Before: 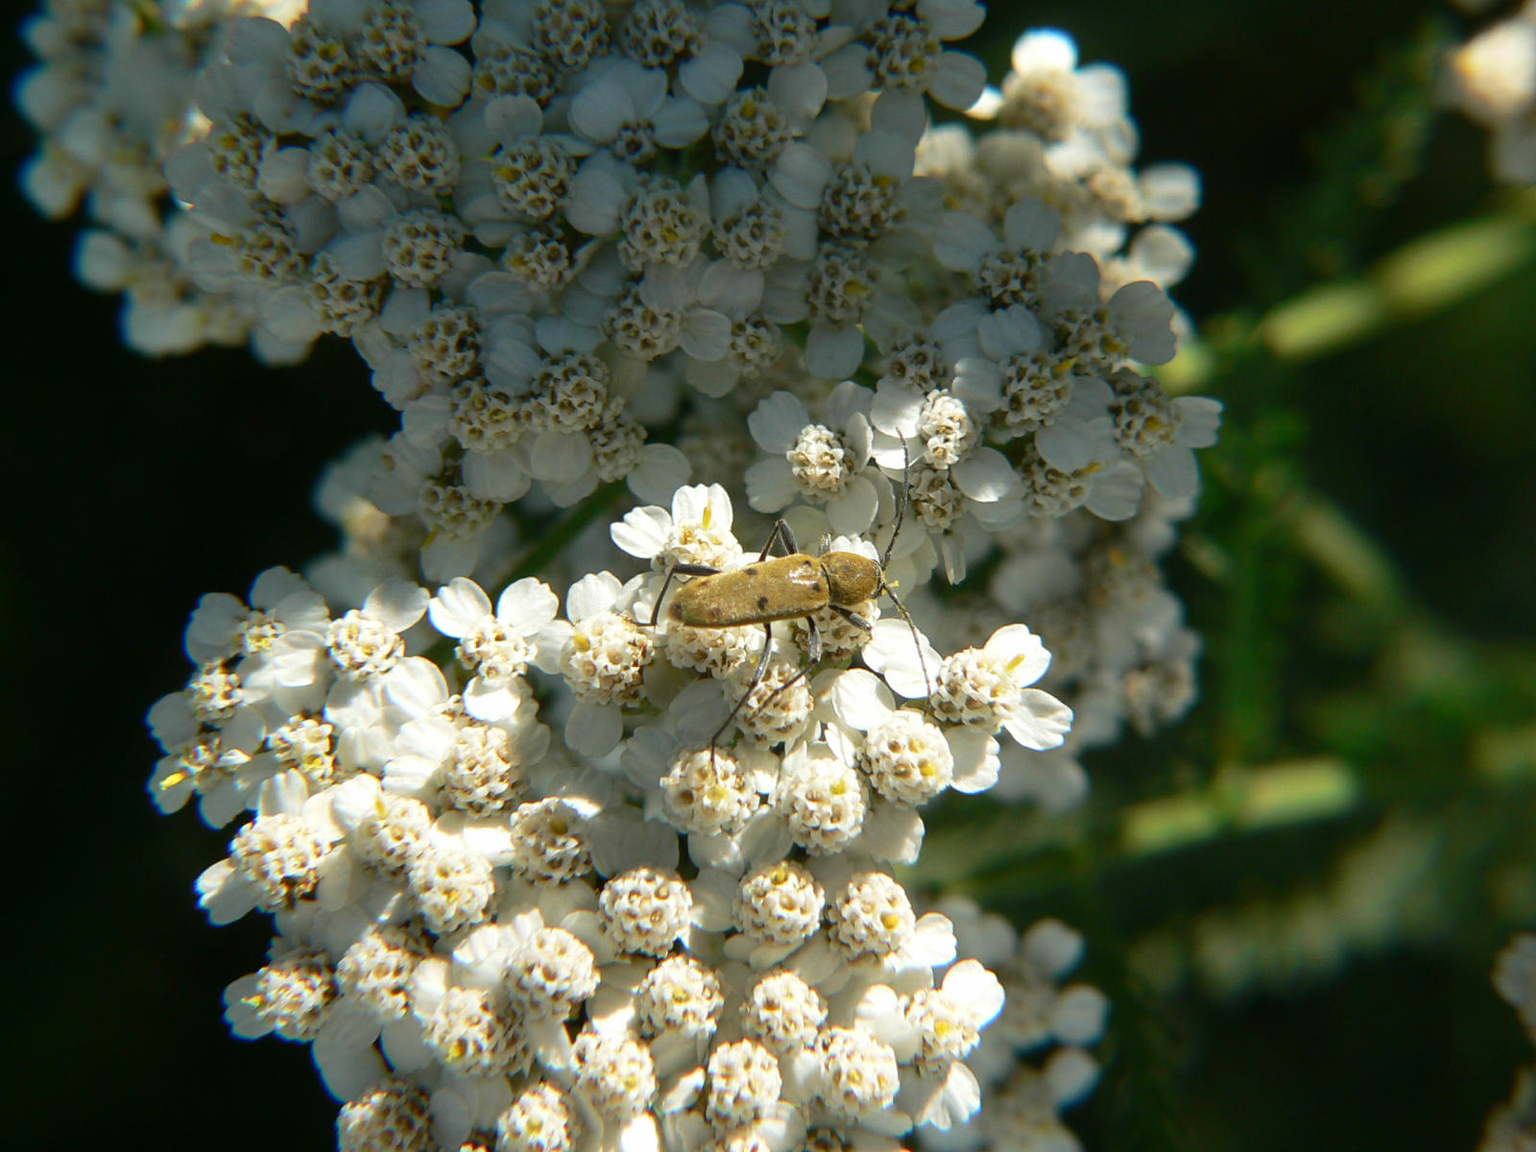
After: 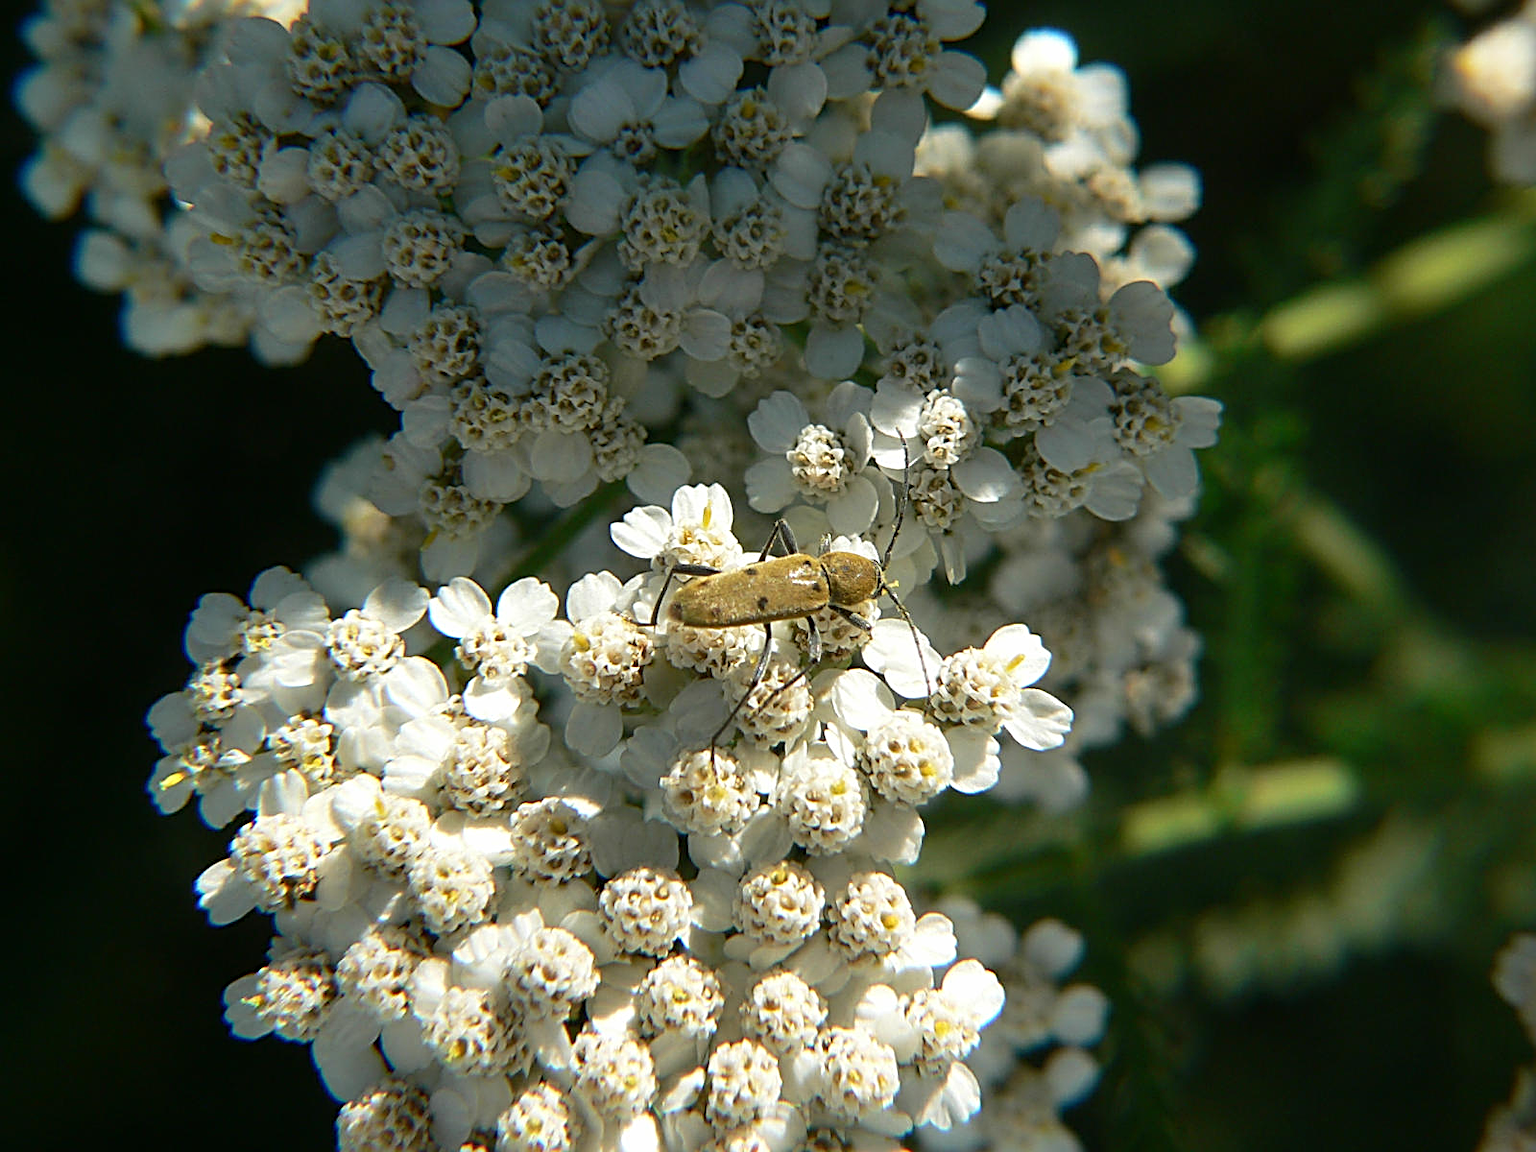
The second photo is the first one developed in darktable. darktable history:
sharpen: radius 2.624, amount 0.689
